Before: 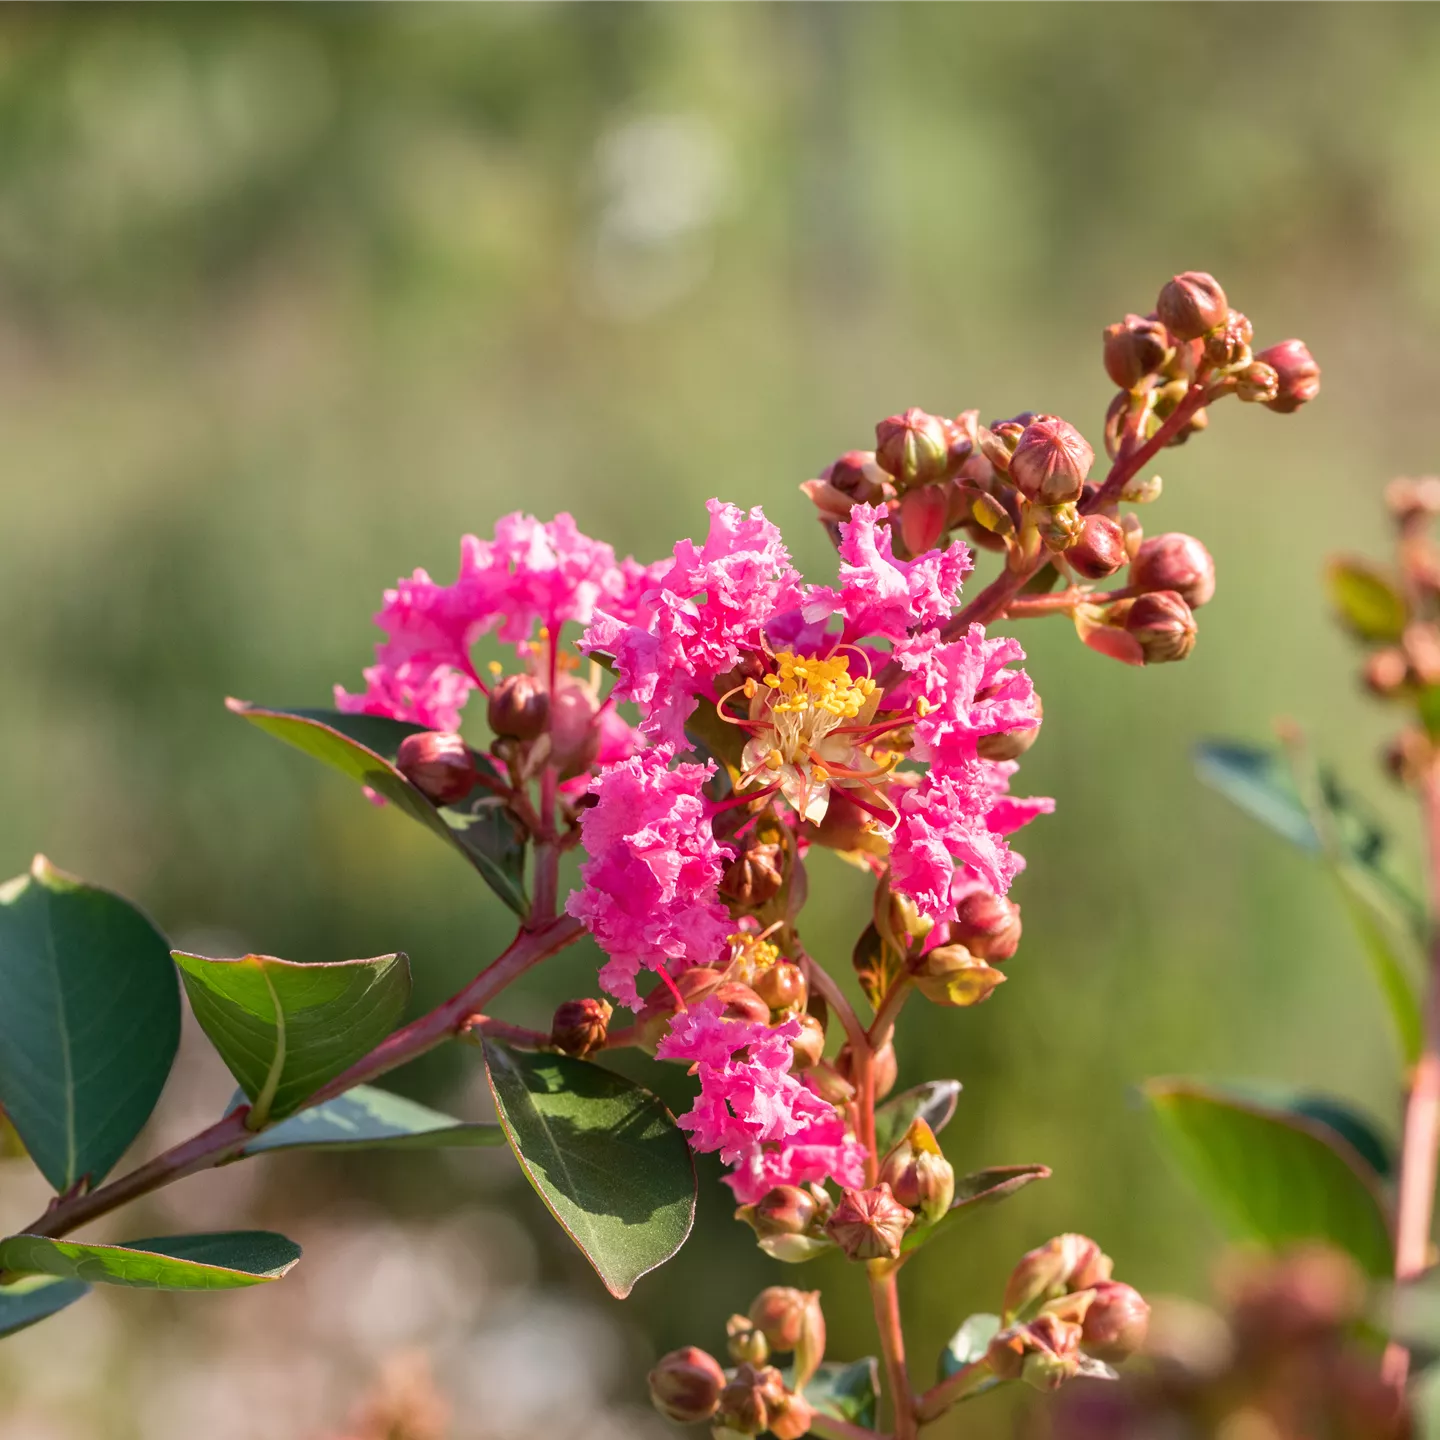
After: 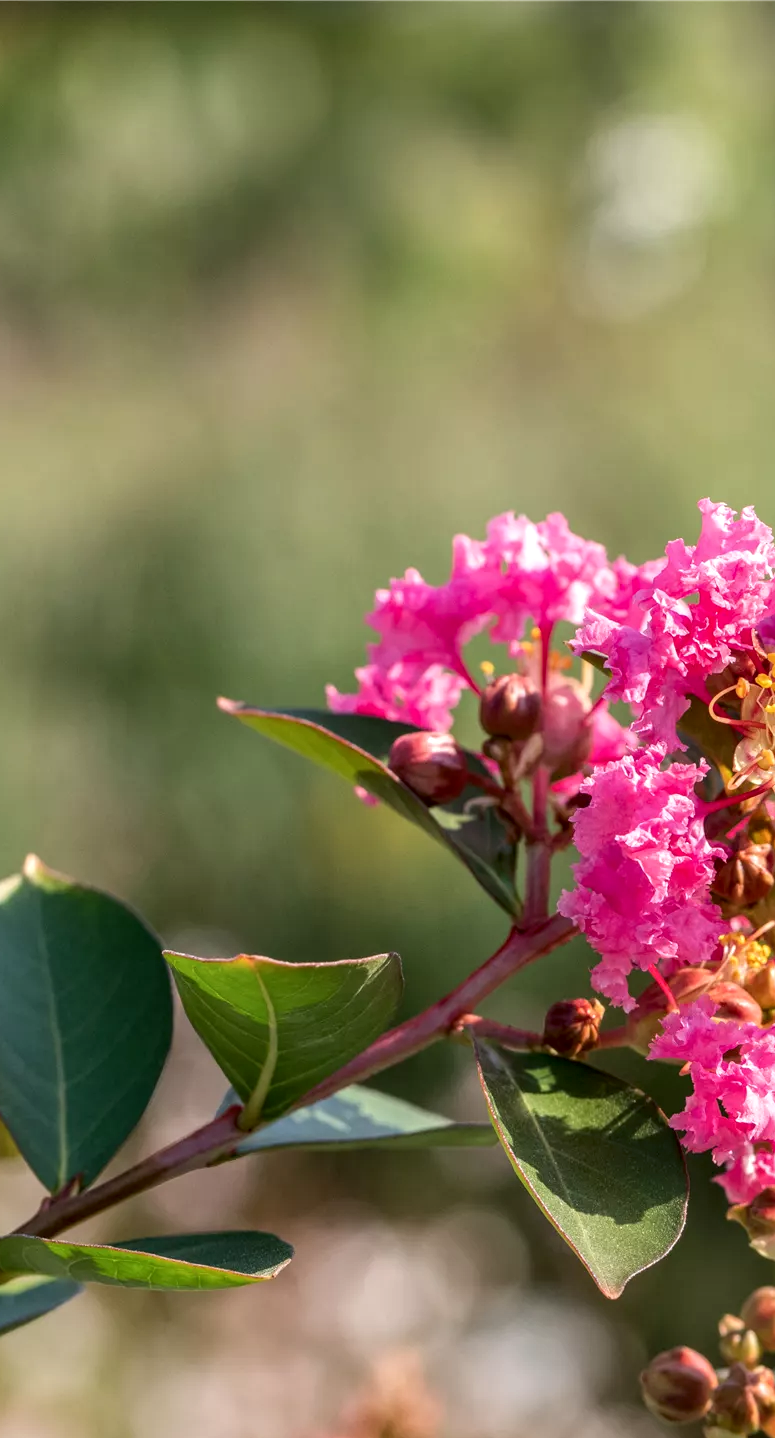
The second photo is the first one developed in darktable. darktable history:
crop: left 0.587%, right 45.588%, bottom 0.086%
local contrast: detail 130%
